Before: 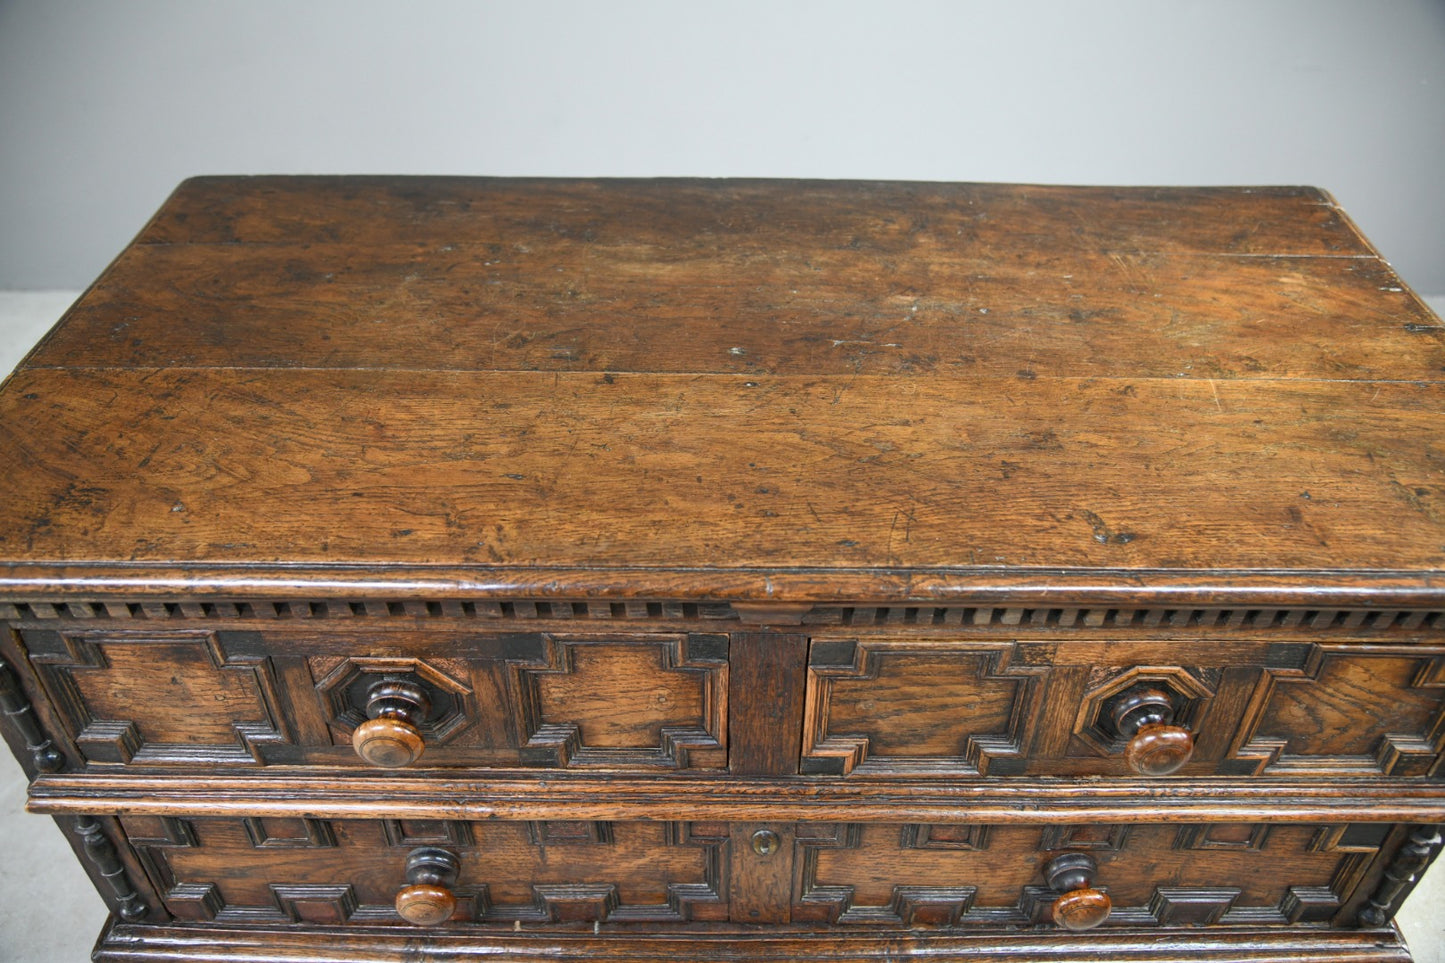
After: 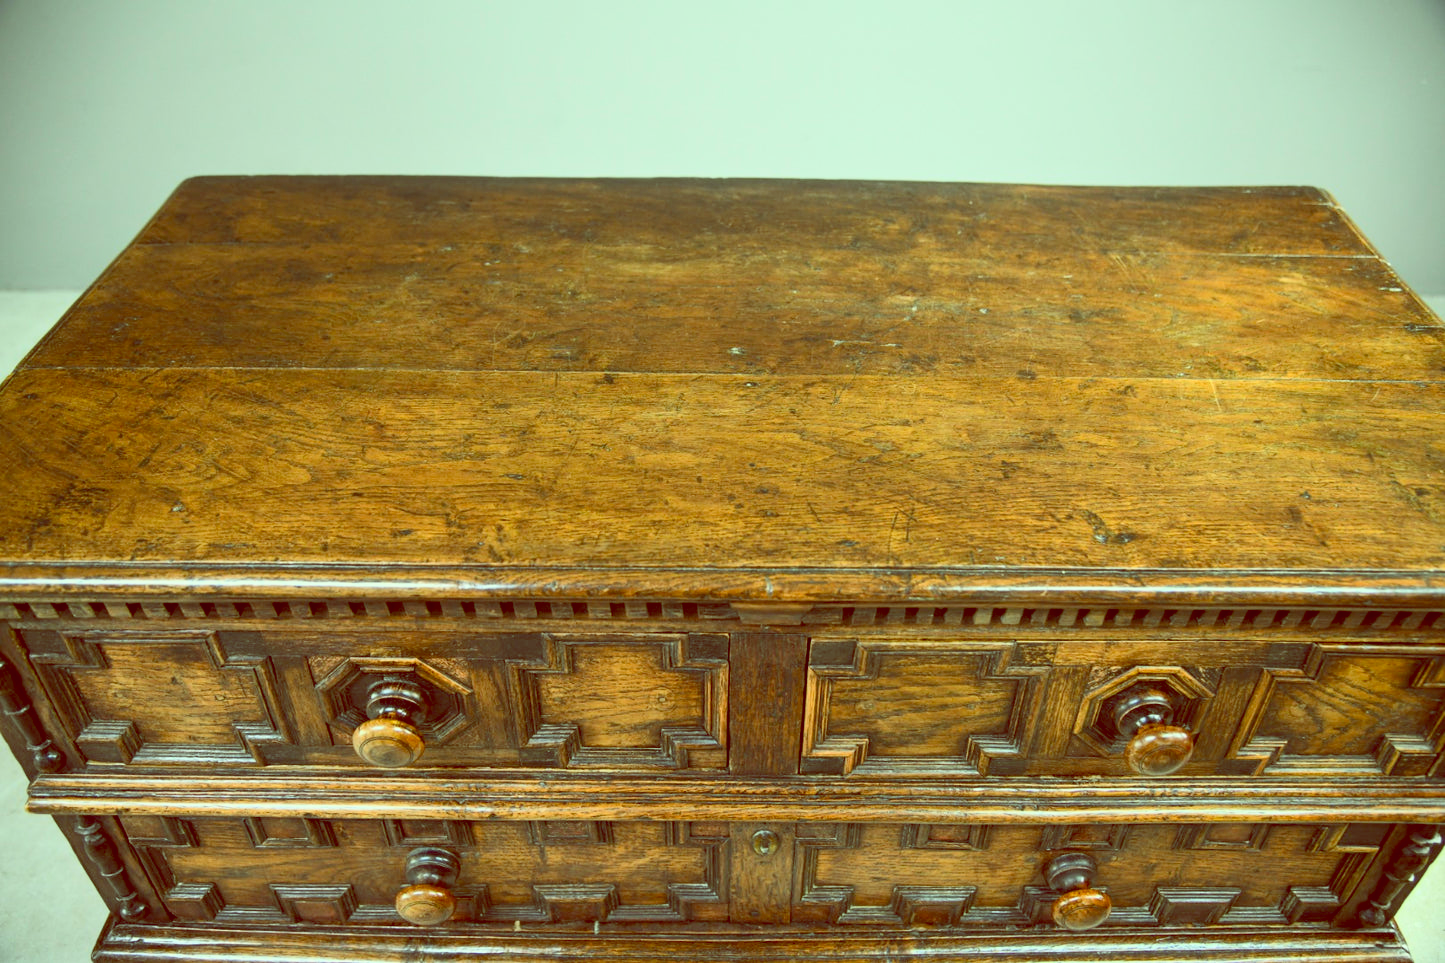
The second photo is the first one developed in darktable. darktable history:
tone equalizer: on, module defaults
contrast brightness saturation: contrast 0.2, brightness 0.16, saturation 0.22
color balance: lift [1, 1.015, 0.987, 0.985], gamma [1, 0.959, 1.042, 0.958], gain [0.927, 0.938, 1.072, 0.928], contrast 1.5%
